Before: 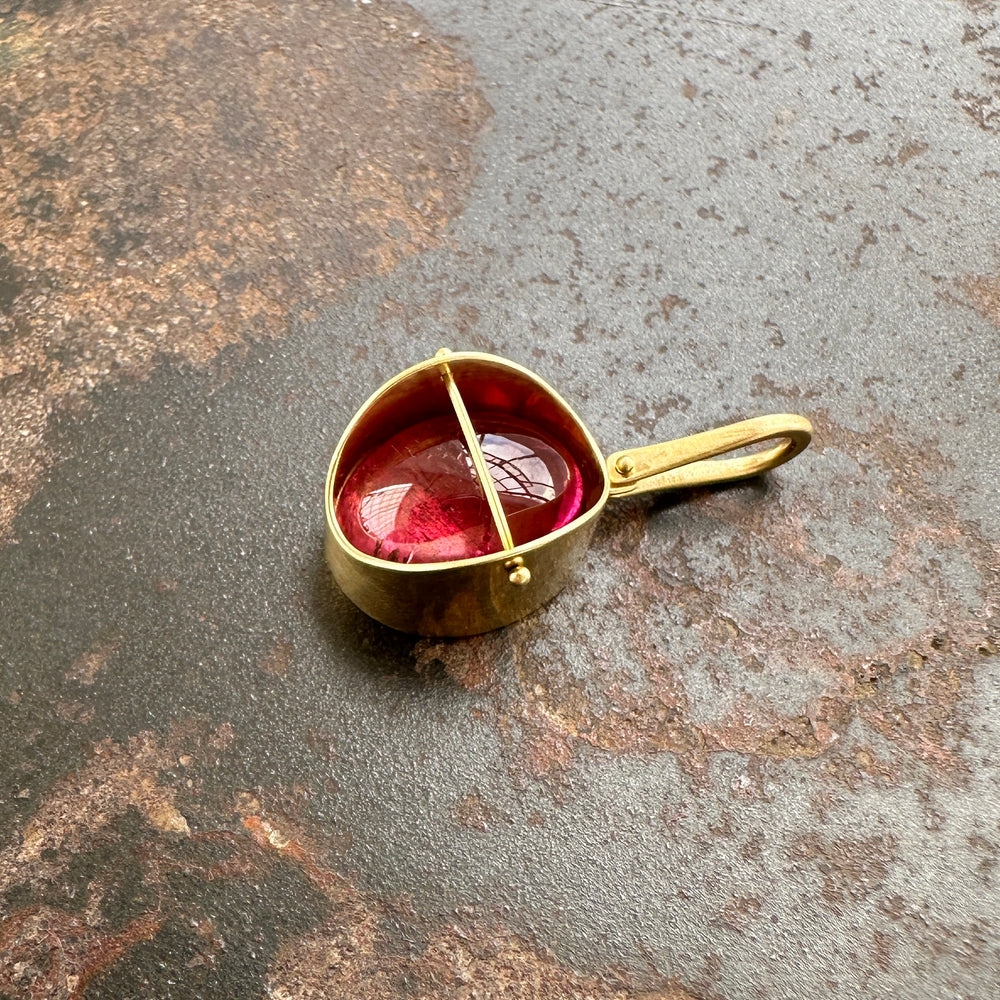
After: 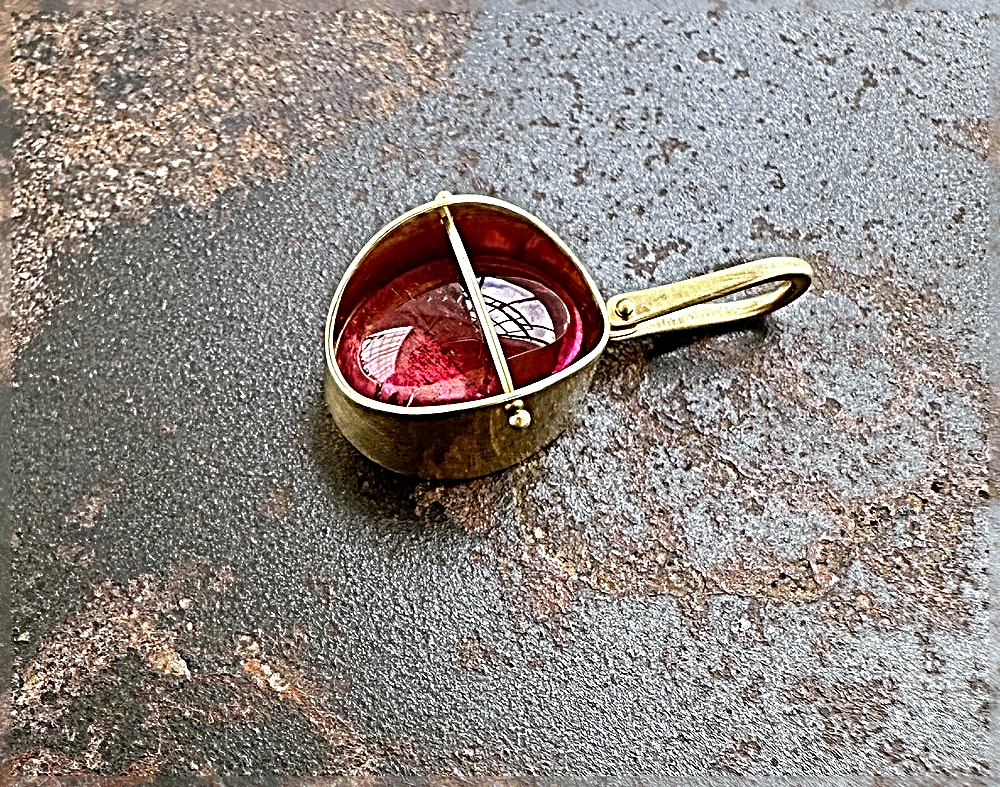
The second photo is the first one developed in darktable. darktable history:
crop and rotate: top 15.774%, bottom 5.506%
white balance: red 0.954, blue 1.079
sharpen: radius 4.001, amount 2
